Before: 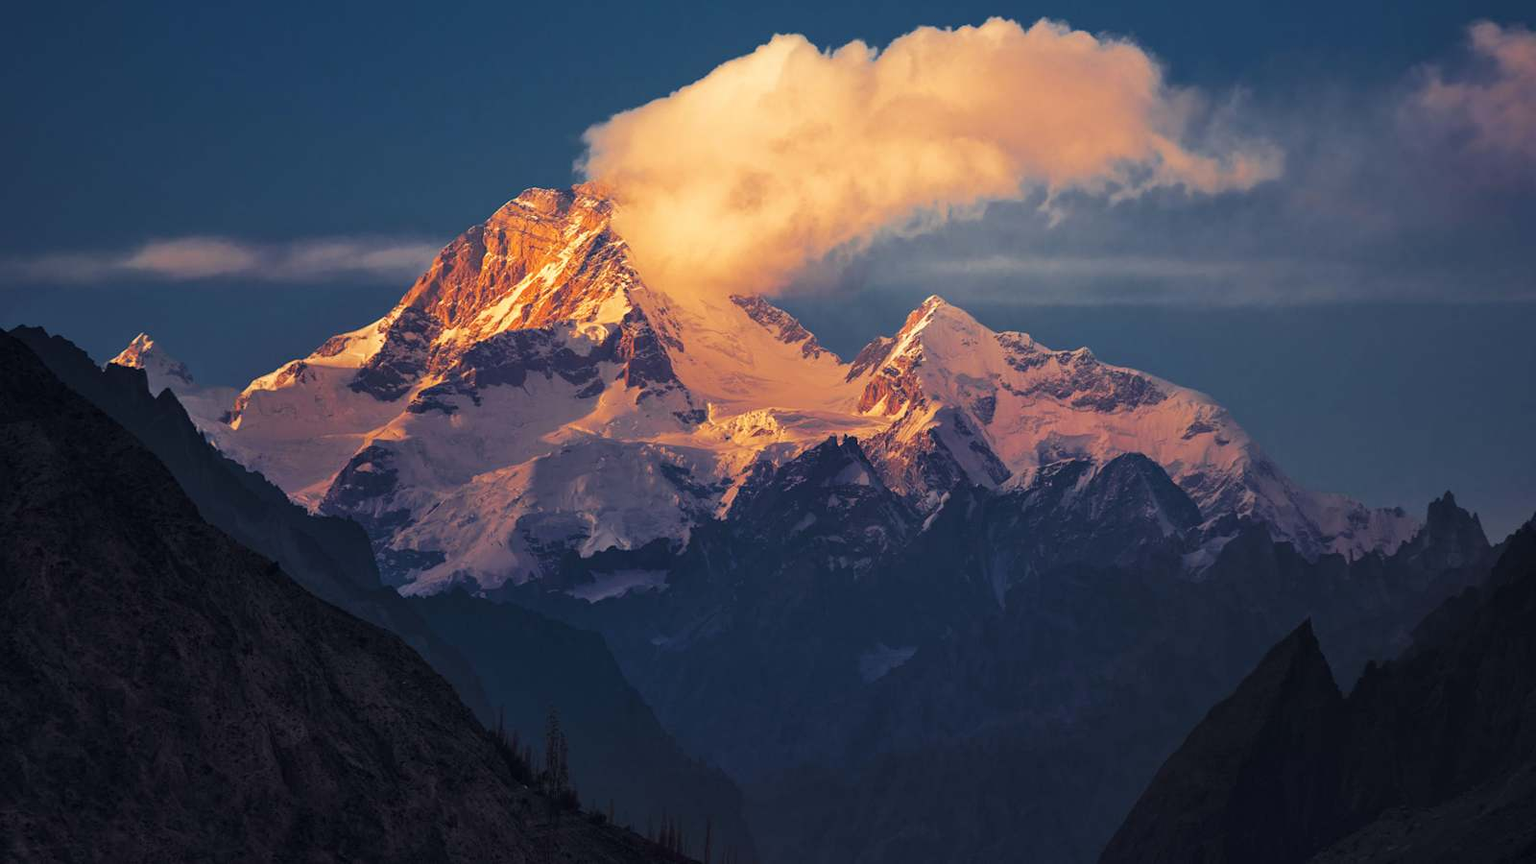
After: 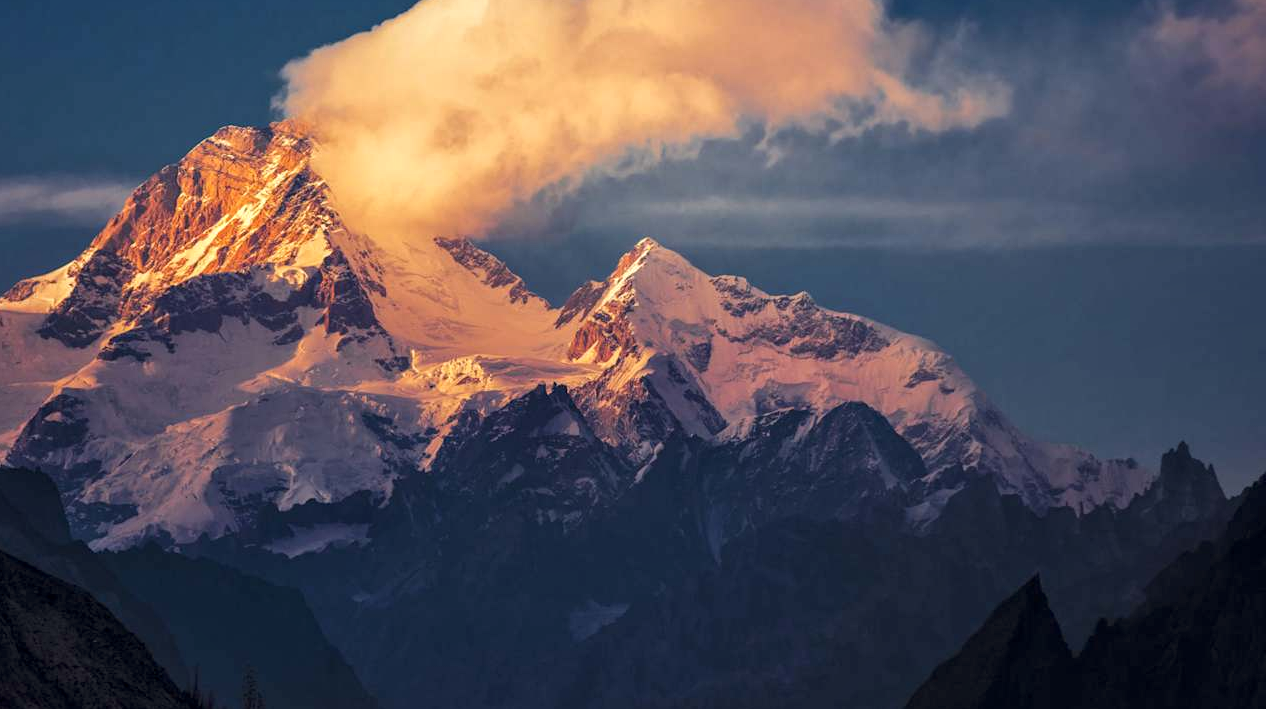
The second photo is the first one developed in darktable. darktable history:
exposure: compensate exposure bias true, compensate highlight preservation false
crop and rotate: left 20.405%, top 7.792%, right 0.408%, bottom 13.392%
local contrast: shadows 91%, midtone range 0.499
